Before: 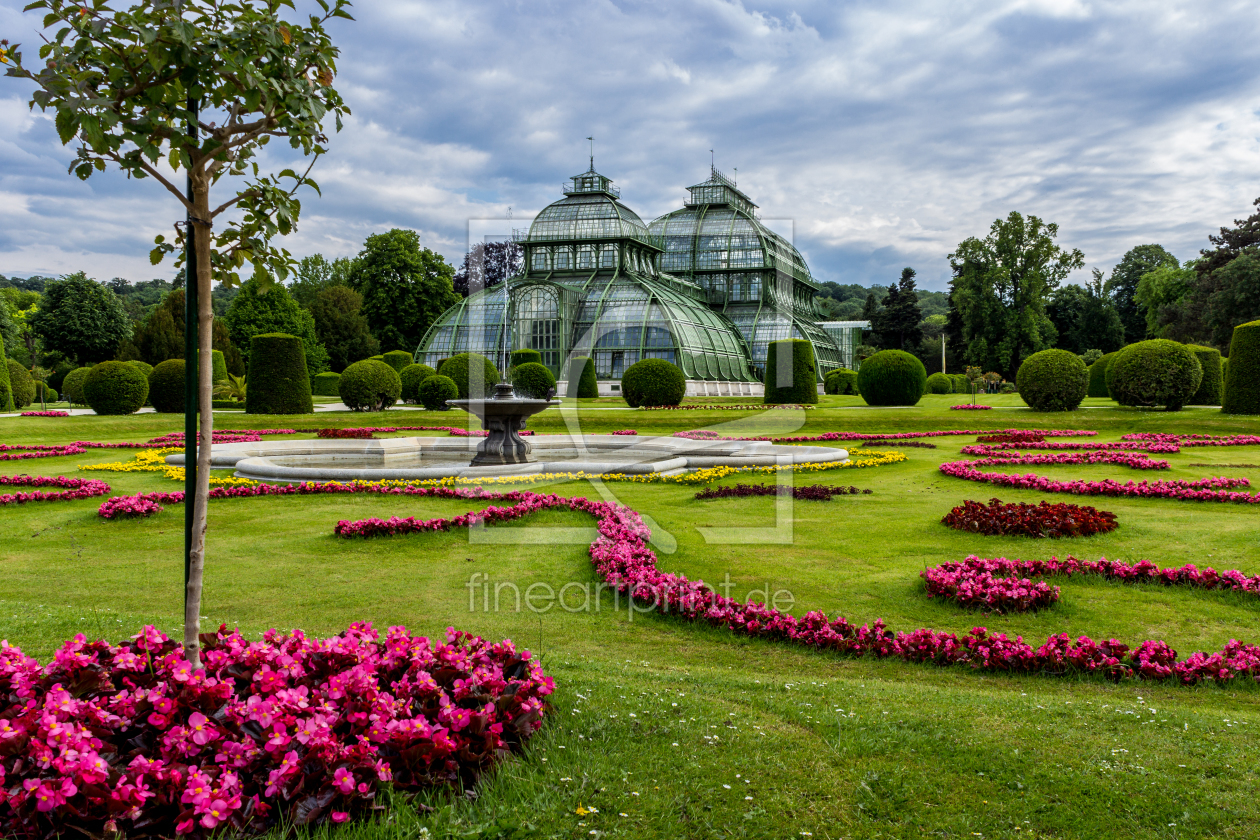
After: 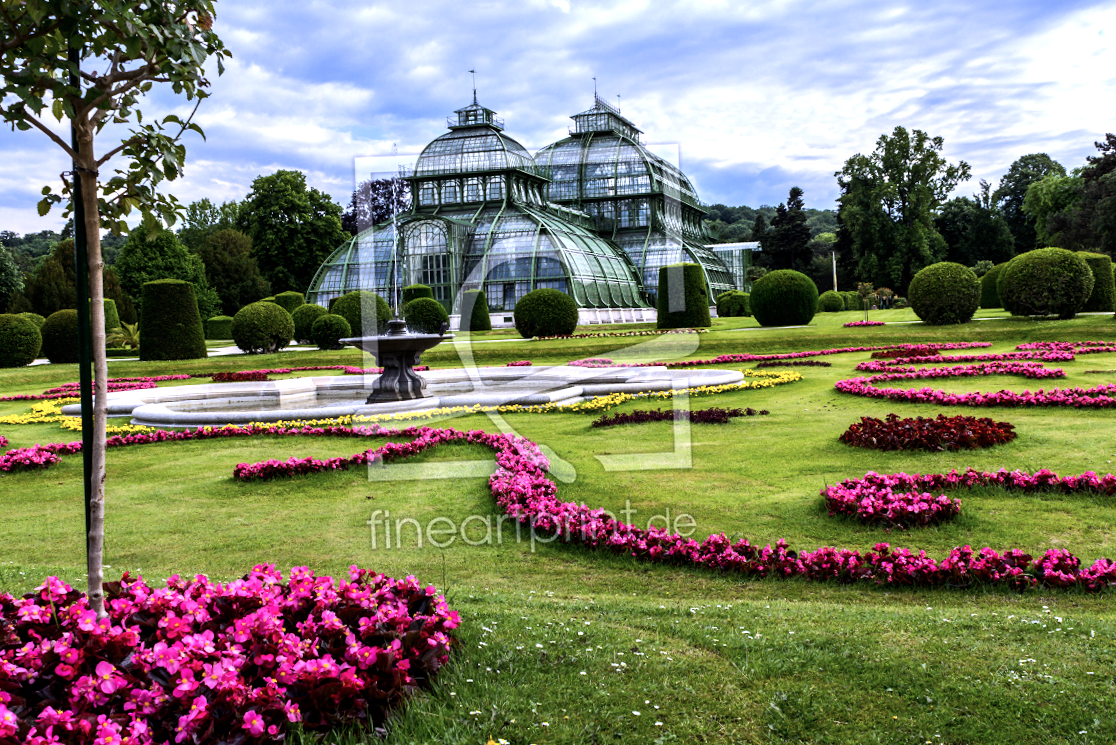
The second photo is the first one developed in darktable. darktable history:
contrast brightness saturation: saturation -0.049
color calibration: illuminant custom, x 0.367, y 0.392, temperature 4435.67 K
crop and rotate: angle 2.43°, left 5.851%, top 5.674%
tone equalizer: -8 EV -0.783 EV, -7 EV -0.719 EV, -6 EV -0.6 EV, -5 EV -0.413 EV, -3 EV 0.38 EV, -2 EV 0.6 EV, -1 EV 0.685 EV, +0 EV 0.722 EV, edges refinement/feathering 500, mask exposure compensation -1.57 EV, preserve details no
